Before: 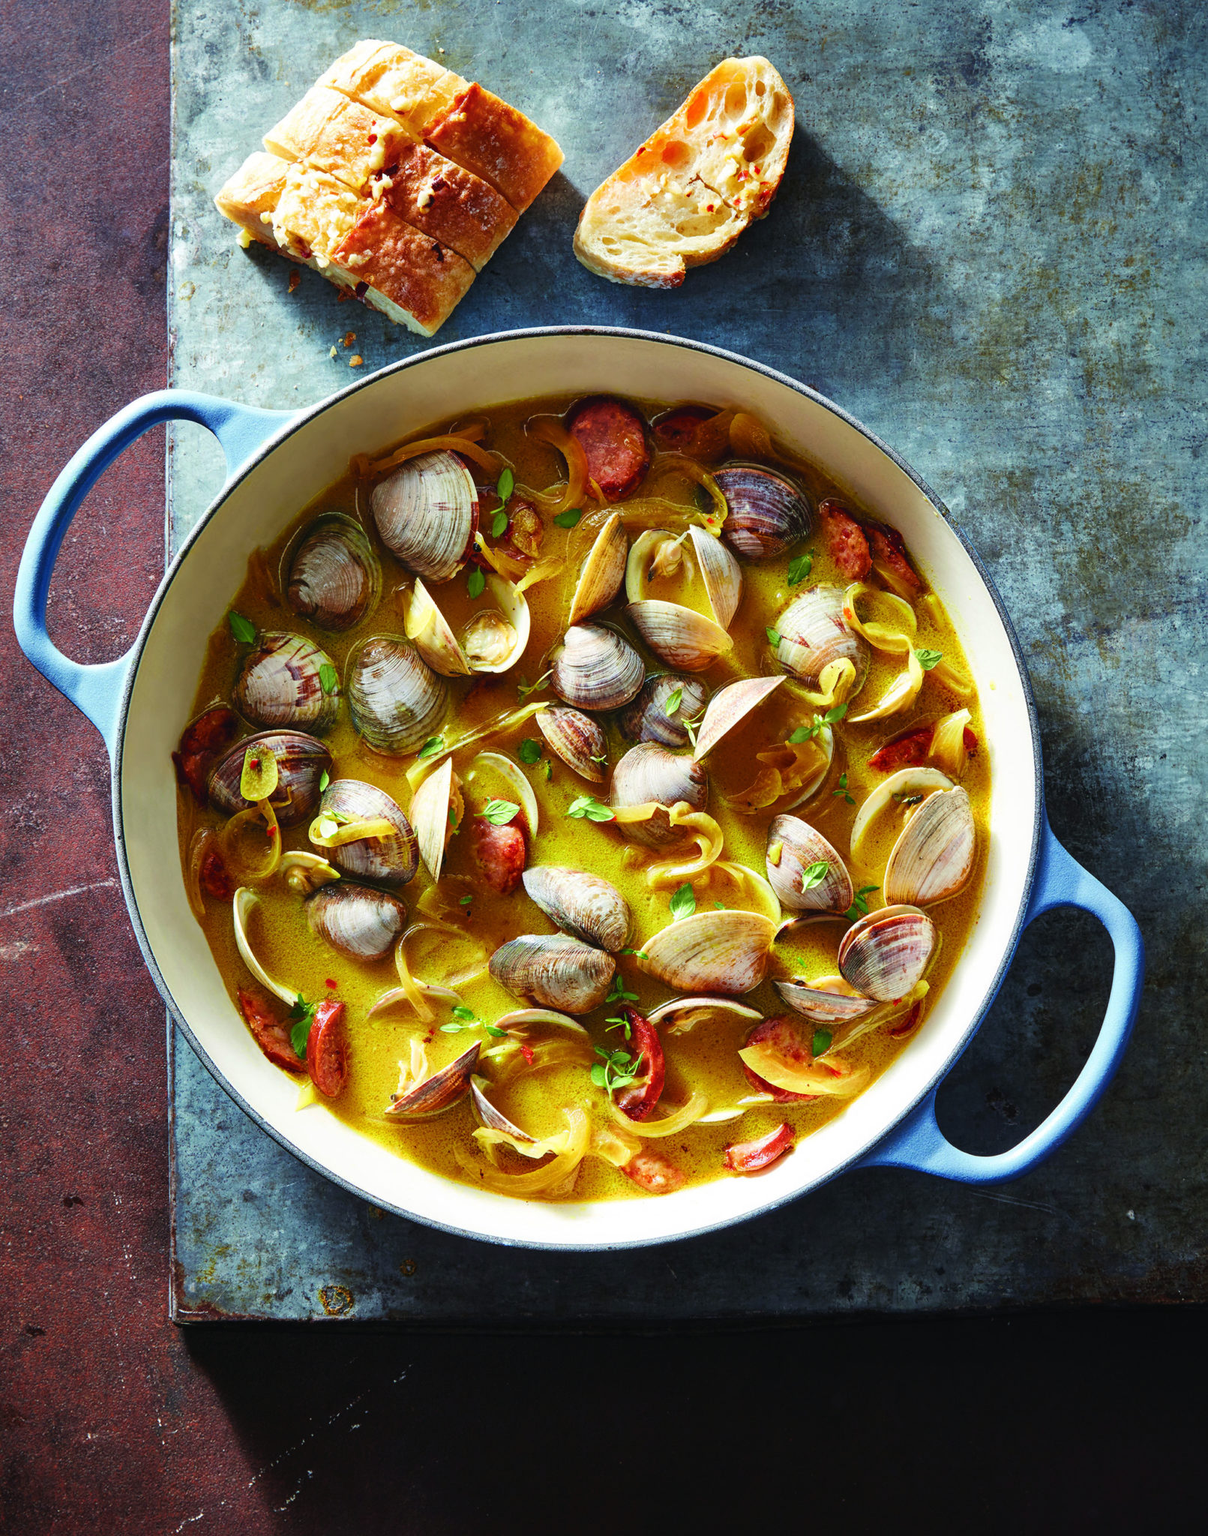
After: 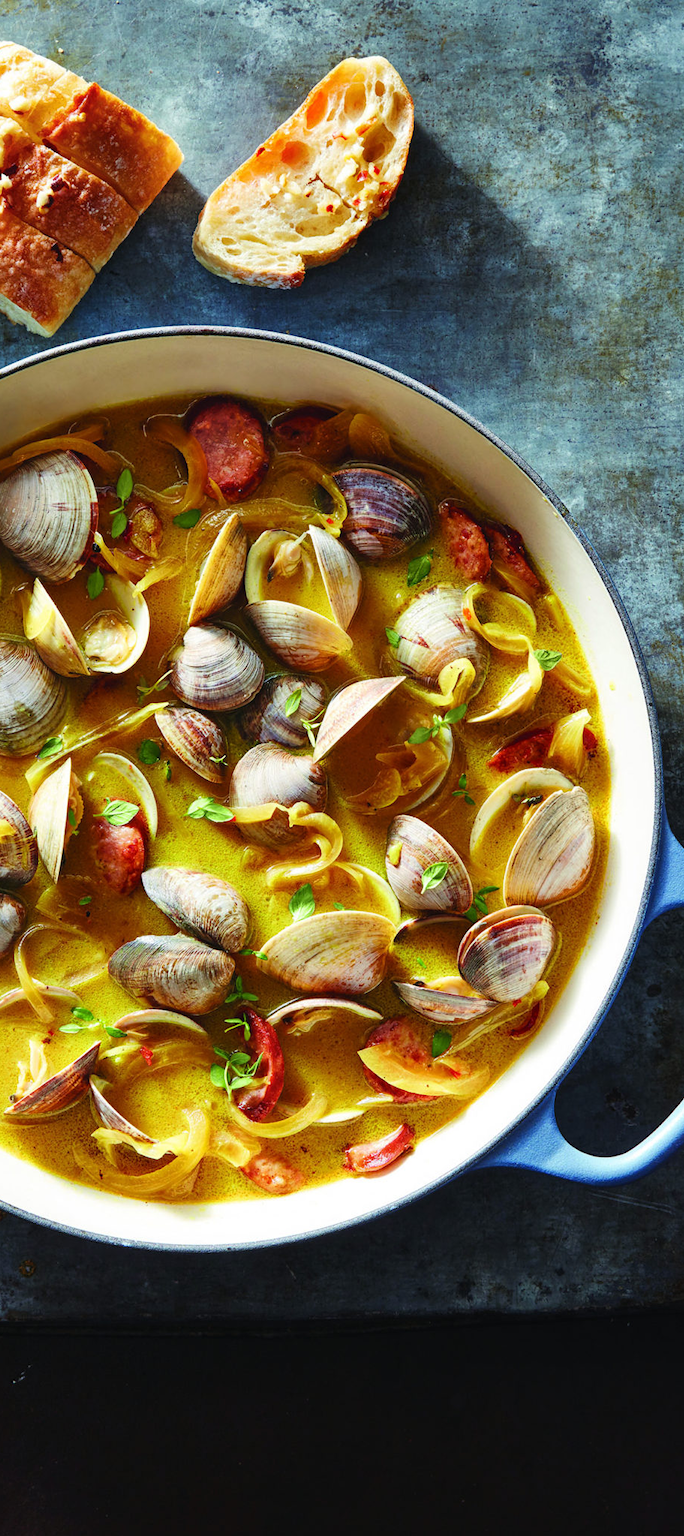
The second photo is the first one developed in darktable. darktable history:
crop: left 31.553%, top 0.017%, right 11.827%
